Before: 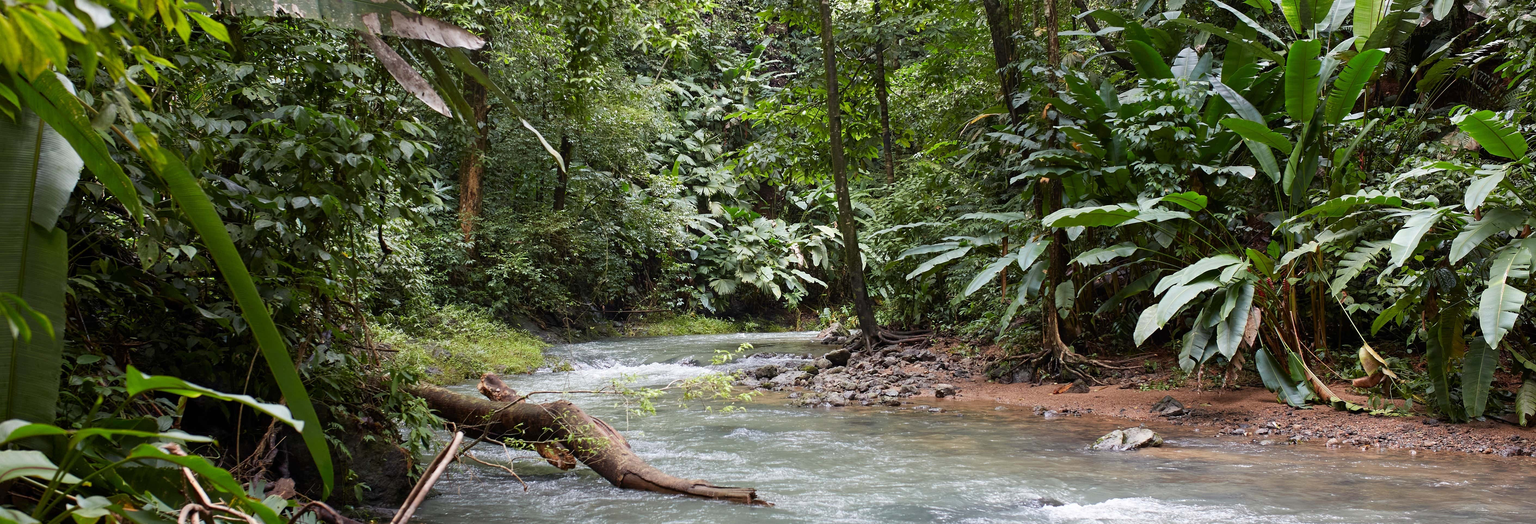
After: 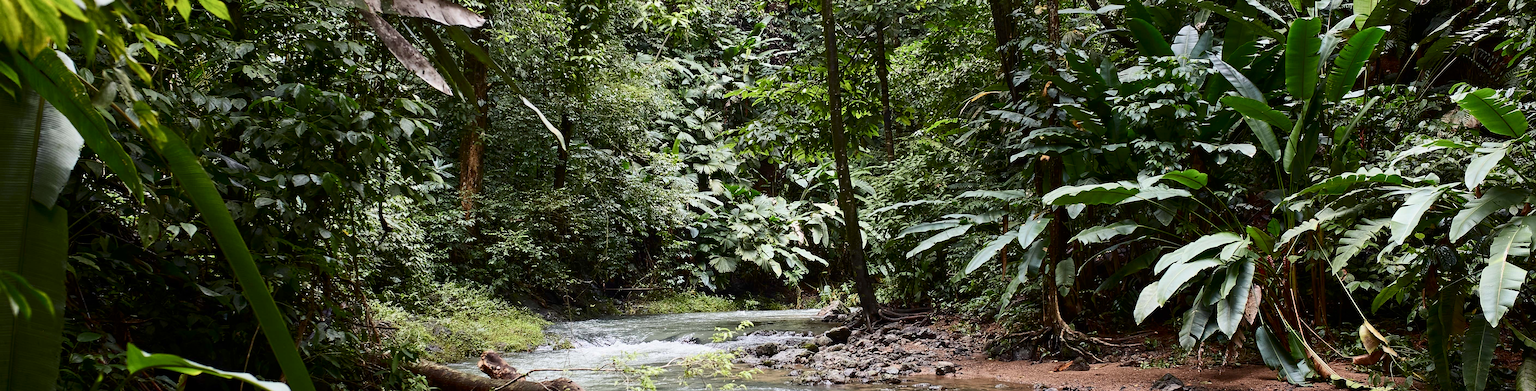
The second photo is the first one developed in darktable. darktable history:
exposure: exposure -0.179 EV, compensate highlight preservation false
sharpen: radius 1.825, amount 0.408, threshold 1.549
crop: top 4.308%, bottom 20.922%
contrast equalizer: y [[0.5 ×6], [0.5 ×6], [0.975, 0.964, 0.925, 0.865, 0.793, 0.721], [0 ×6], [0 ×6]], mix 0.149
contrast brightness saturation: contrast 0.298
